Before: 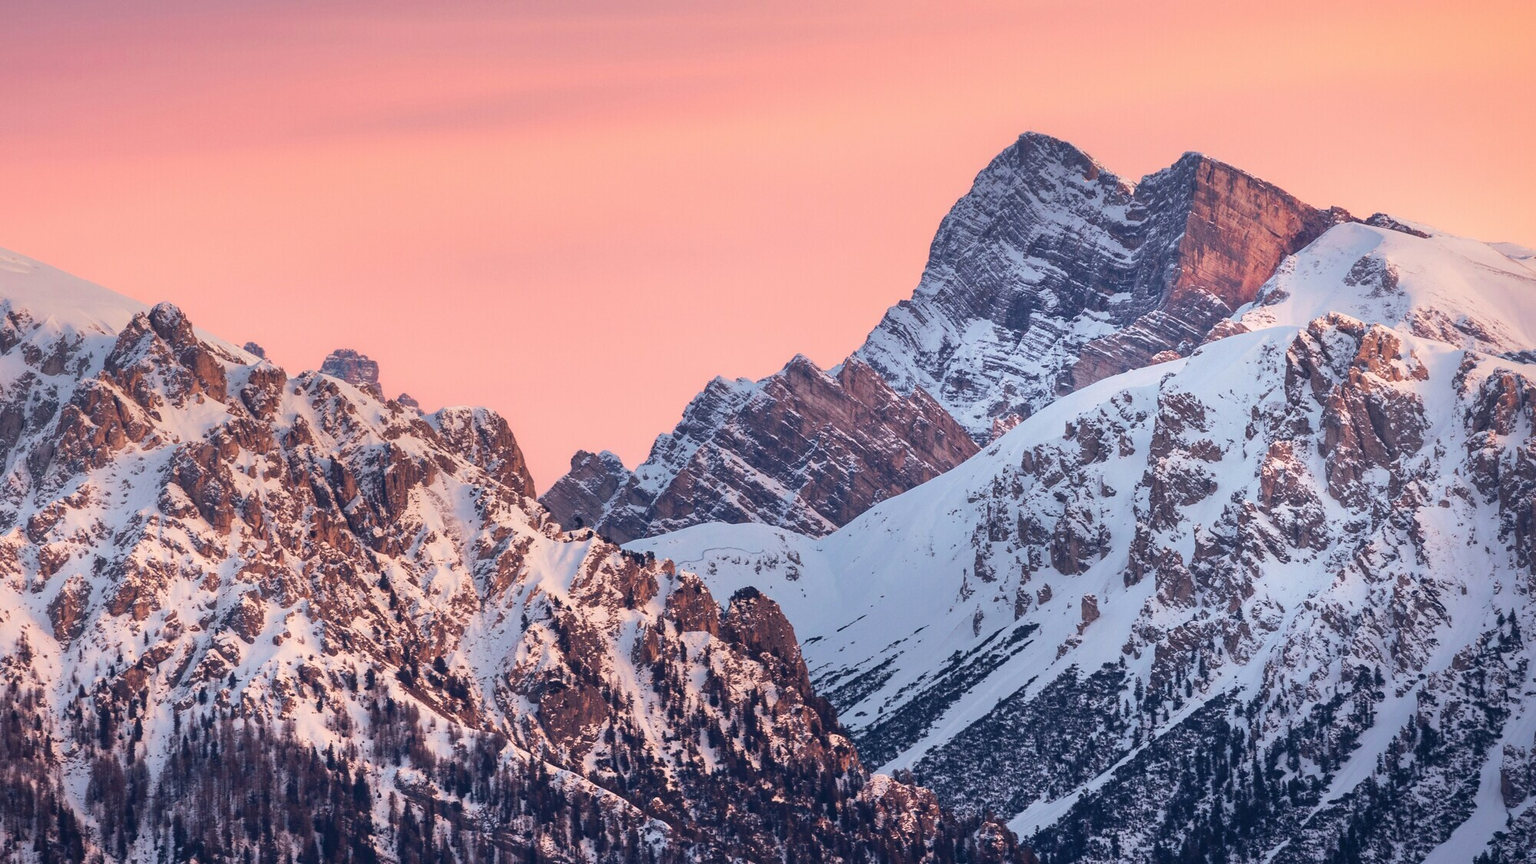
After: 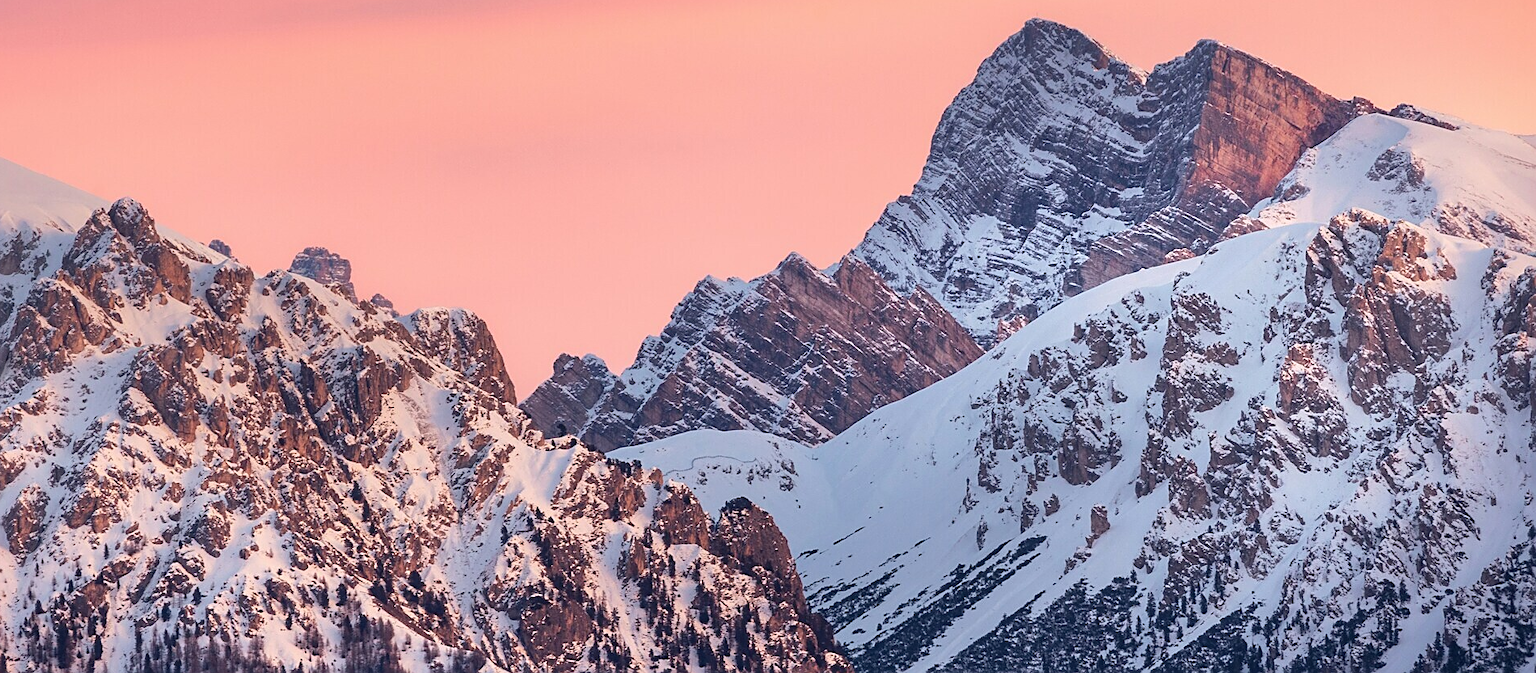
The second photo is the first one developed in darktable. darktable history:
sharpen: on, module defaults
crop and rotate: left 2.991%, top 13.302%, right 1.981%, bottom 12.636%
exposure: compensate highlight preservation false
